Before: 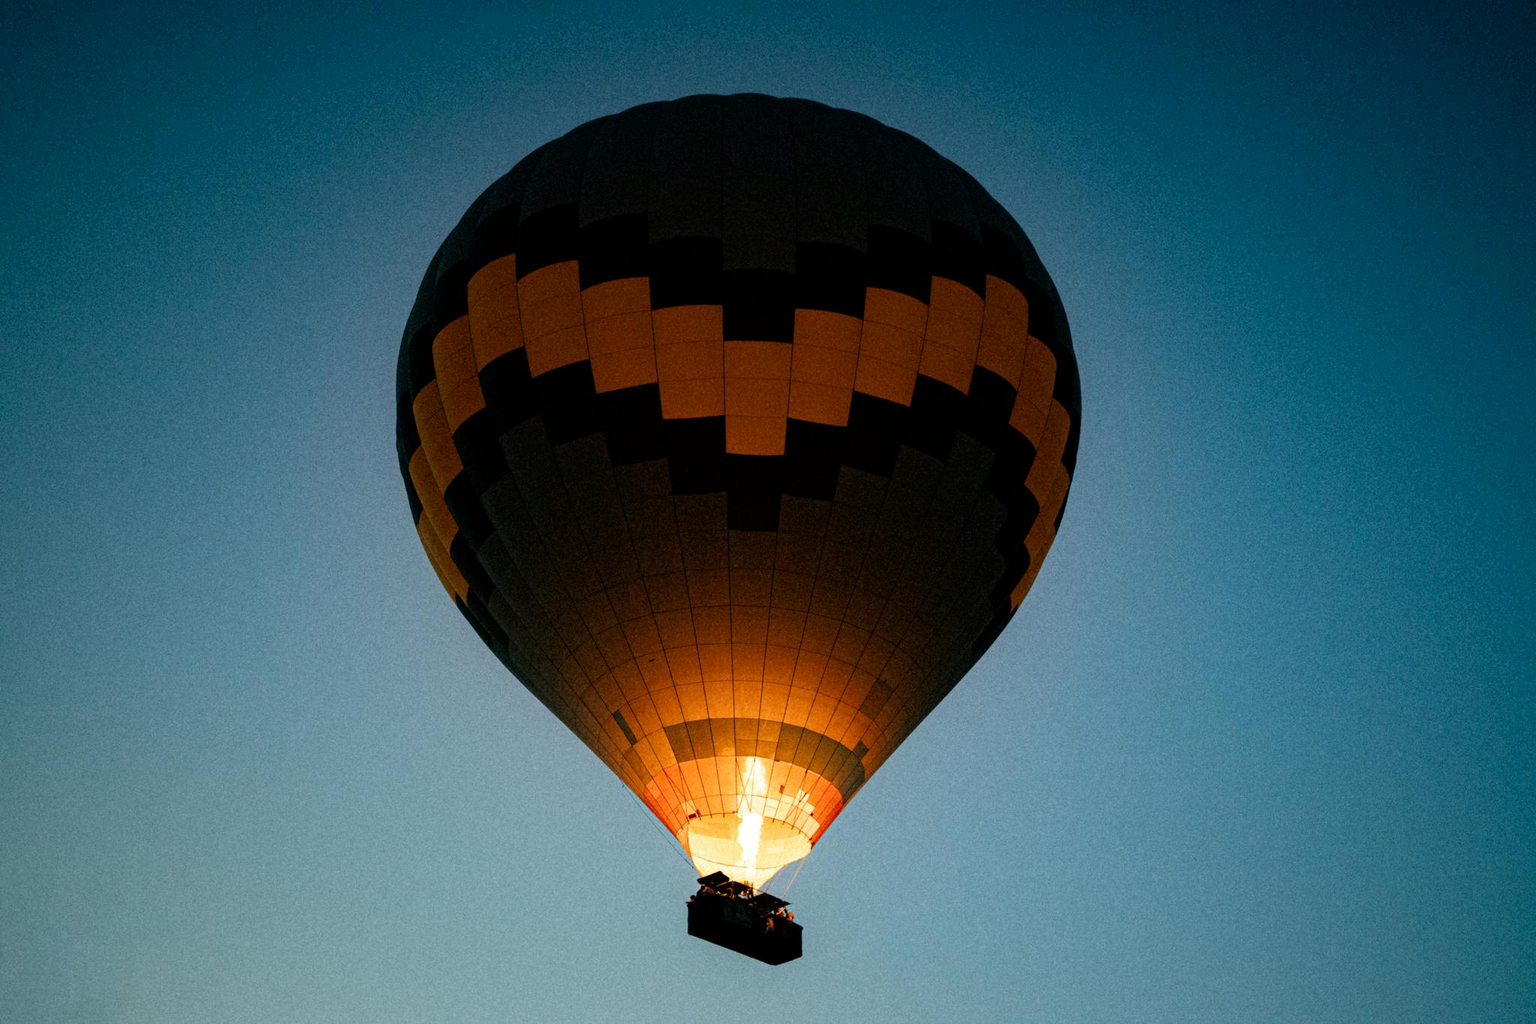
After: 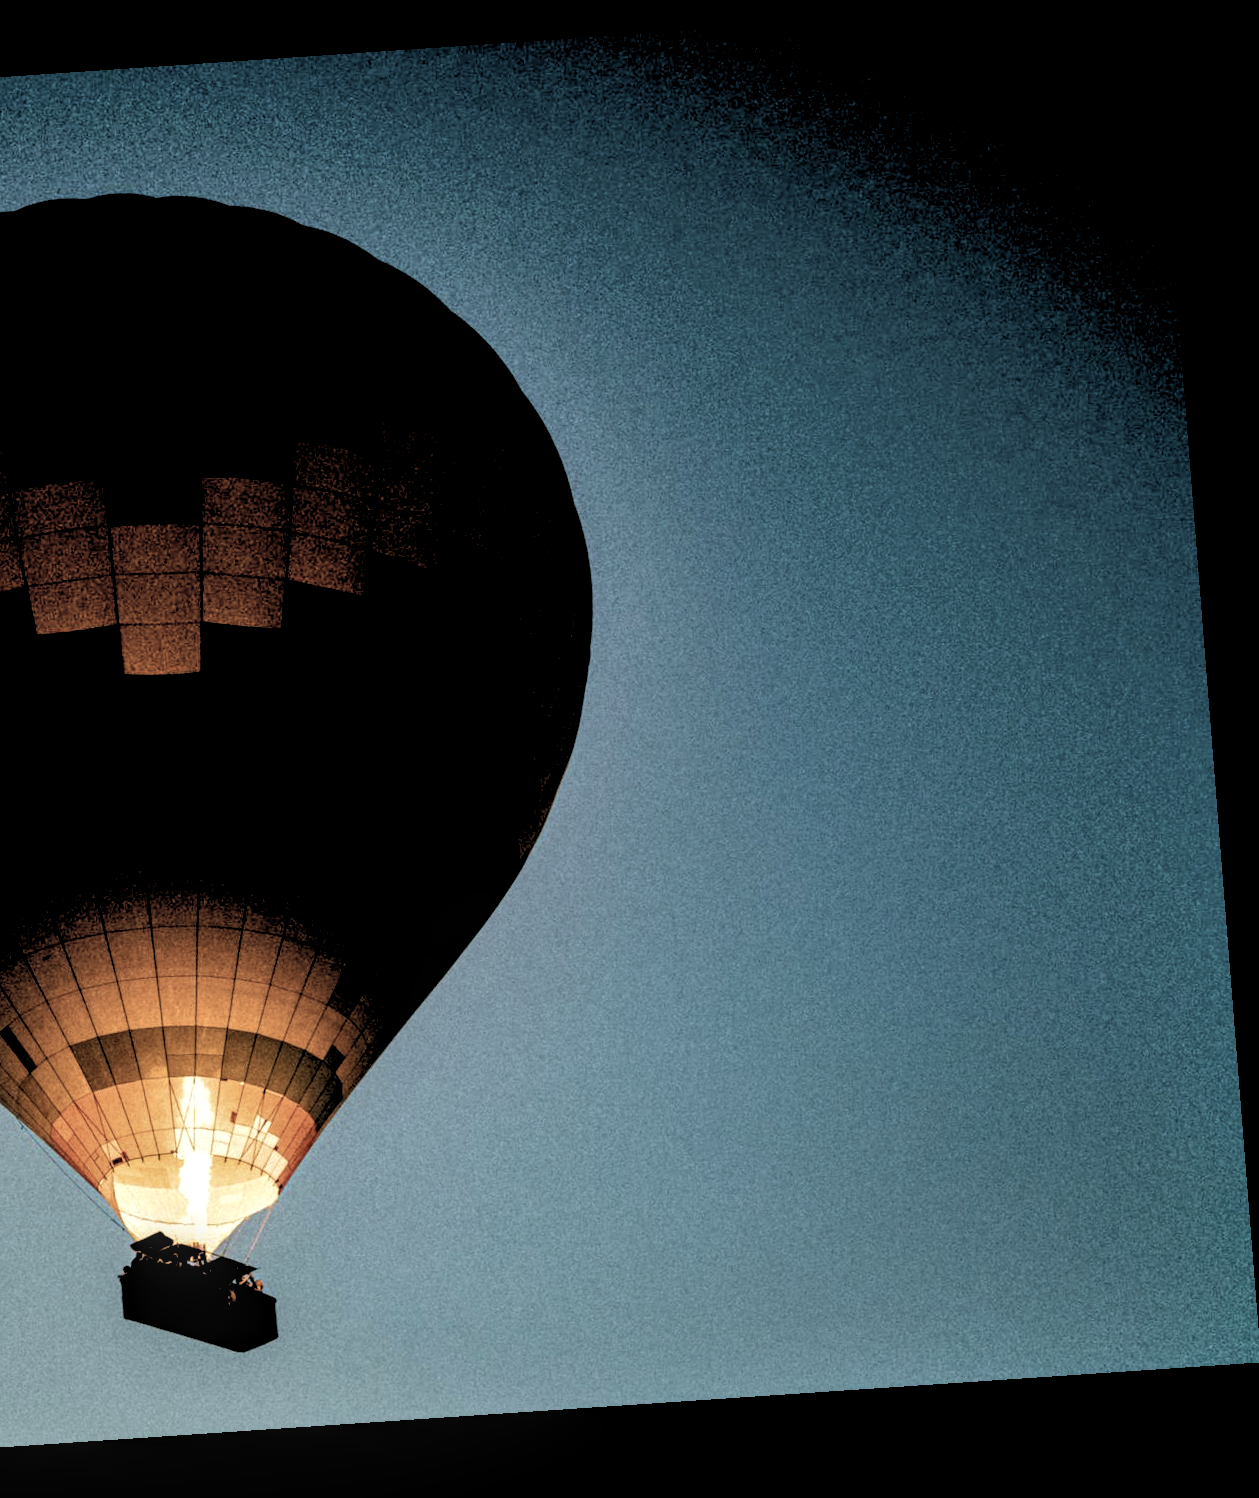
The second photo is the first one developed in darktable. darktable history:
haze removal: strength -0.05
color correction: saturation 0.57
rgb levels: levels [[0.034, 0.472, 0.904], [0, 0.5, 1], [0, 0.5, 1]]
crop: left 41.402%
shadows and highlights: radius 108.52, shadows 44.07, highlights -67.8, low approximation 0.01, soften with gaussian
local contrast: detail 130%
rotate and perspective: rotation -4.2°, shear 0.006, automatic cropping off
velvia: on, module defaults
